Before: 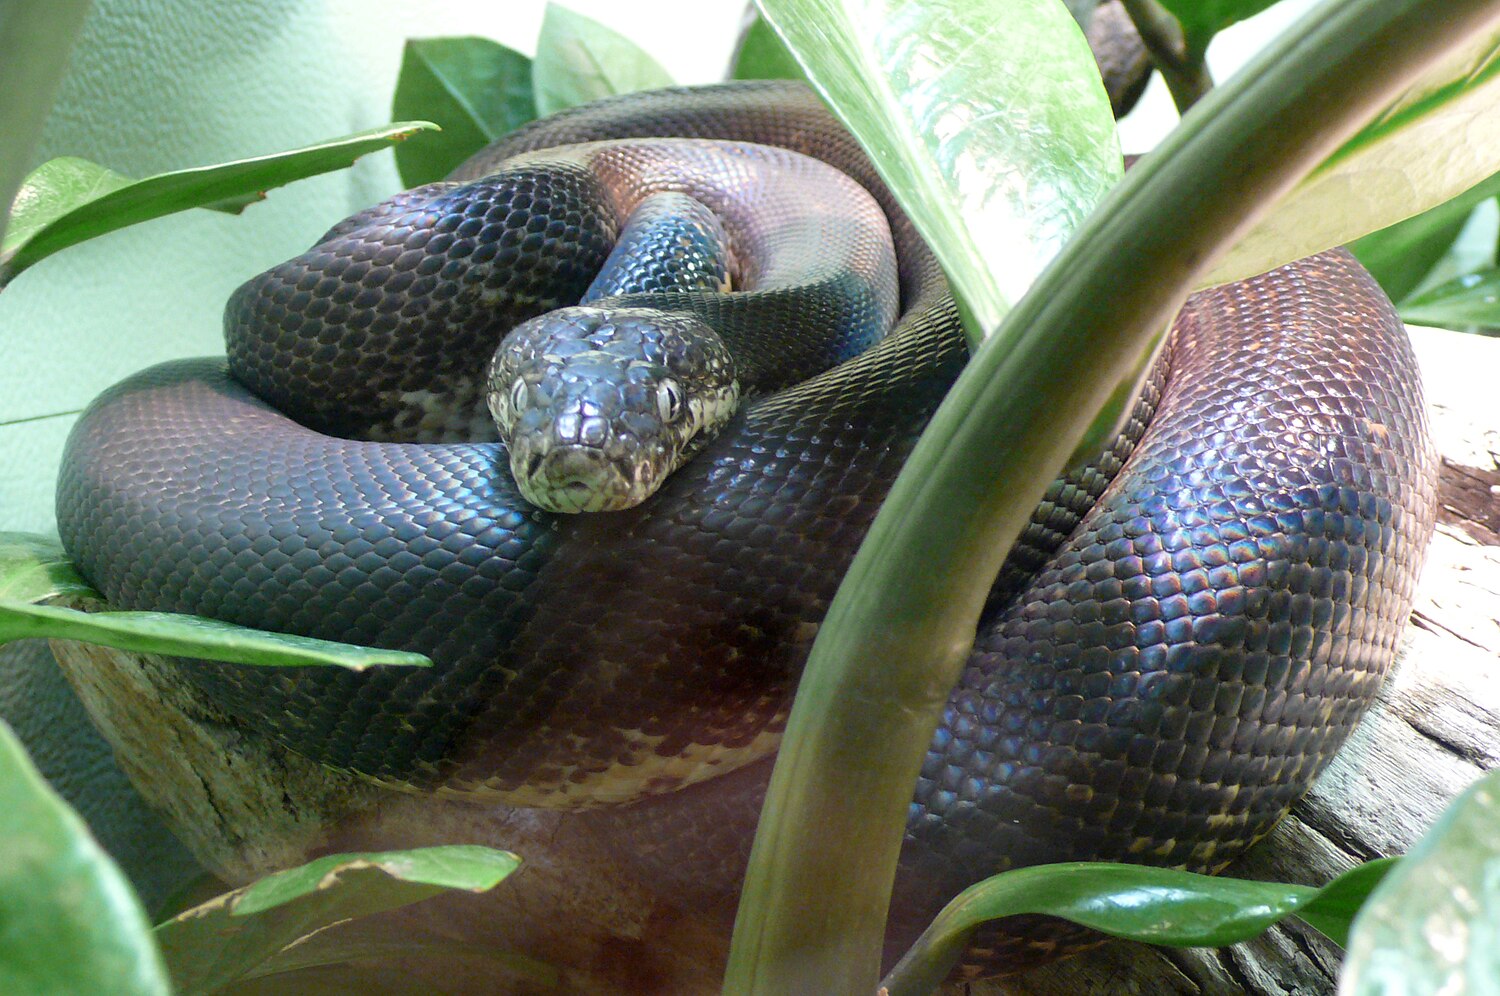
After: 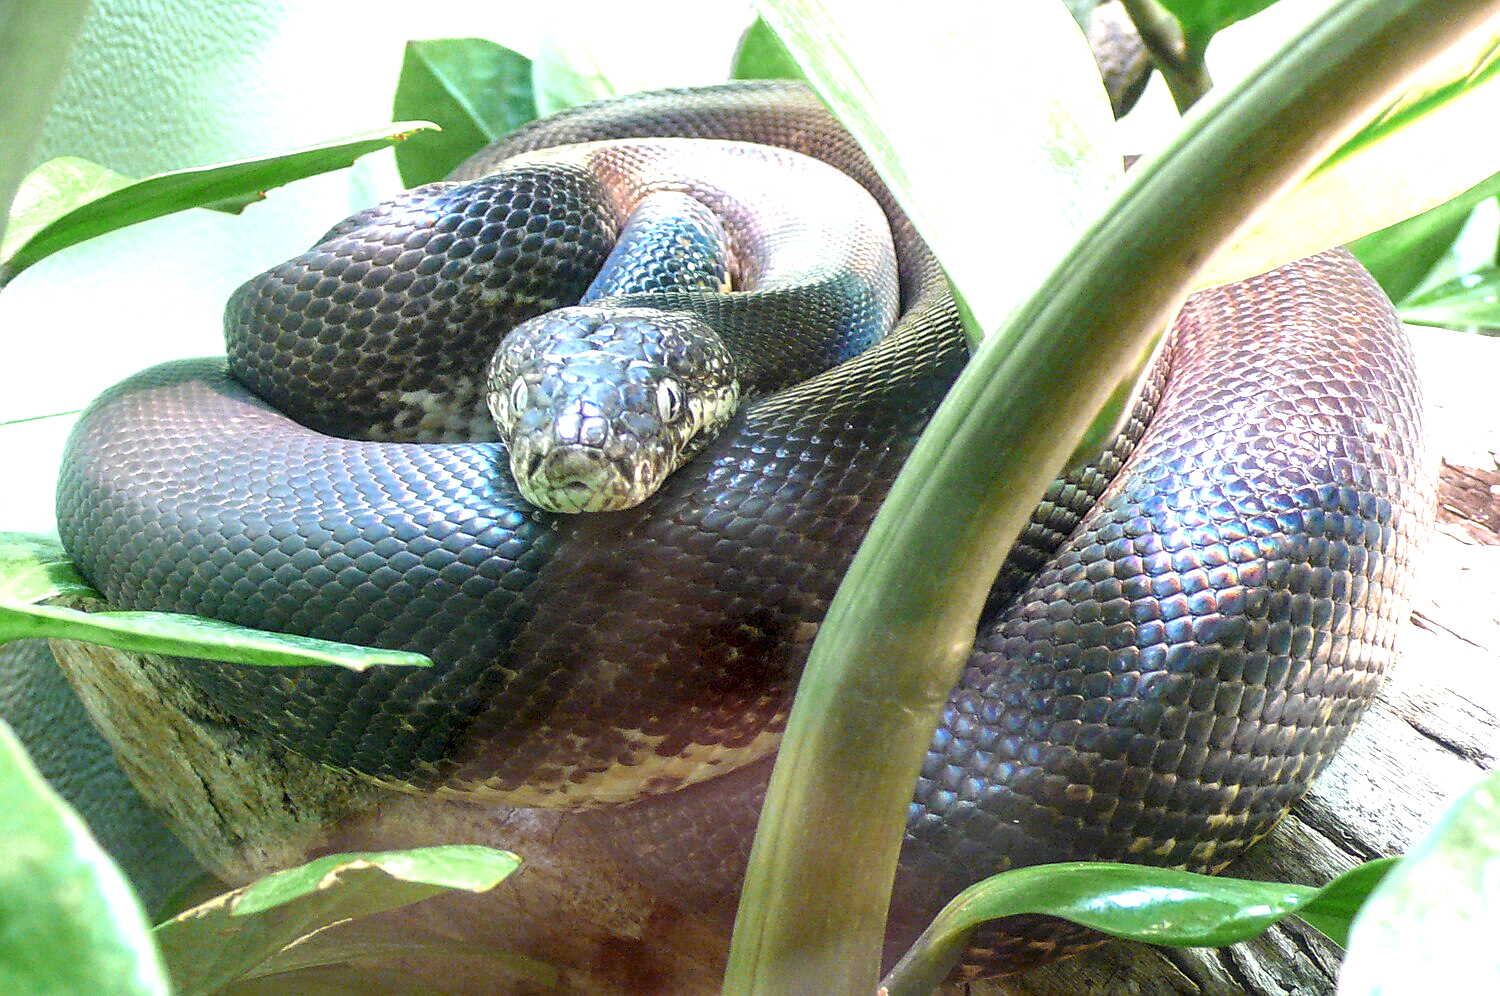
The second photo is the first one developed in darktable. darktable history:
local contrast: on, module defaults
exposure: exposure 1 EV, compensate highlight preservation false
sharpen: radius 1.852, amount 0.413, threshold 1.457
